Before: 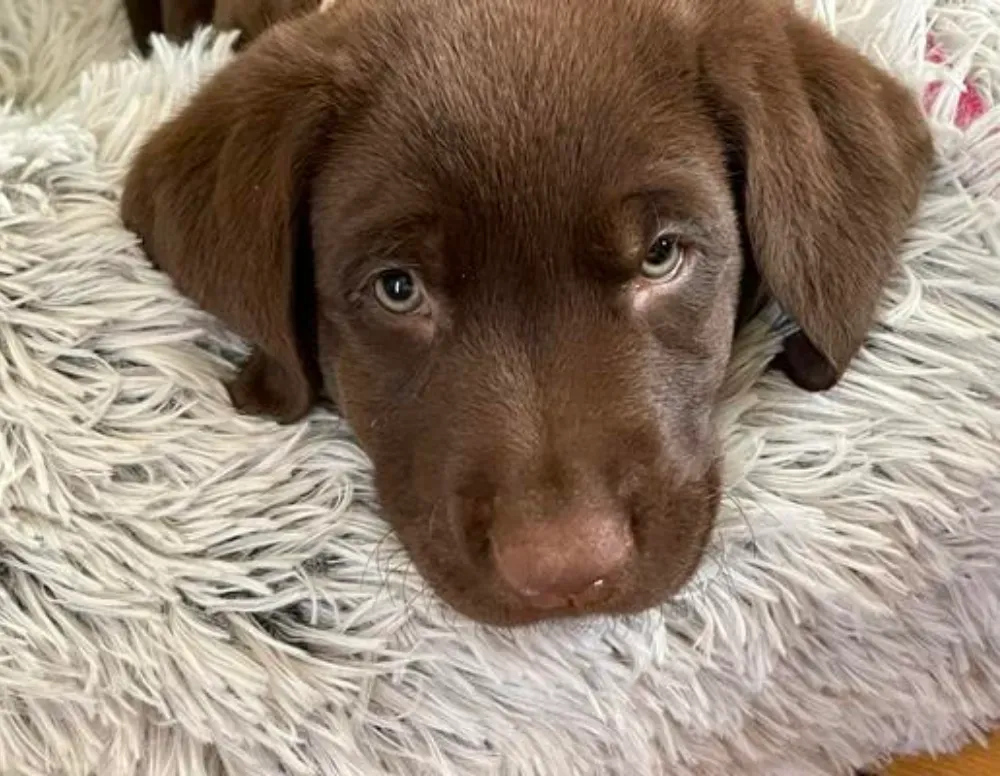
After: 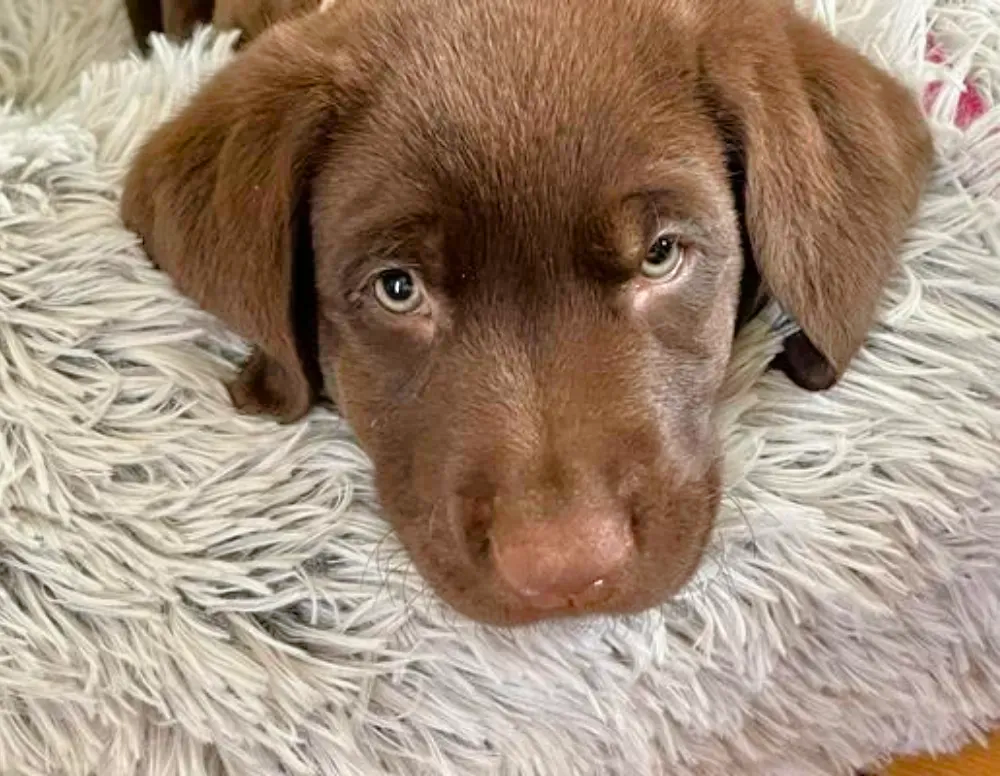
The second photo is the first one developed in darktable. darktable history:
color zones: curves: ch0 [(0, 0.425) (0.143, 0.422) (0.286, 0.42) (0.429, 0.419) (0.571, 0.419) (0.714, 0.42) (0.857, 0.422) (1, 0.425)]
tone equalizer: -7 EV 0.15 EV, -6 EV 0.6 EV, -5 EV 1.15 EV, -4 EV 1.33 EV, -3 EV 1.15 EV, -2 EV 0.6 EV, -1 EV 0.15 EV, mask exposure compensation -0.5 EV
